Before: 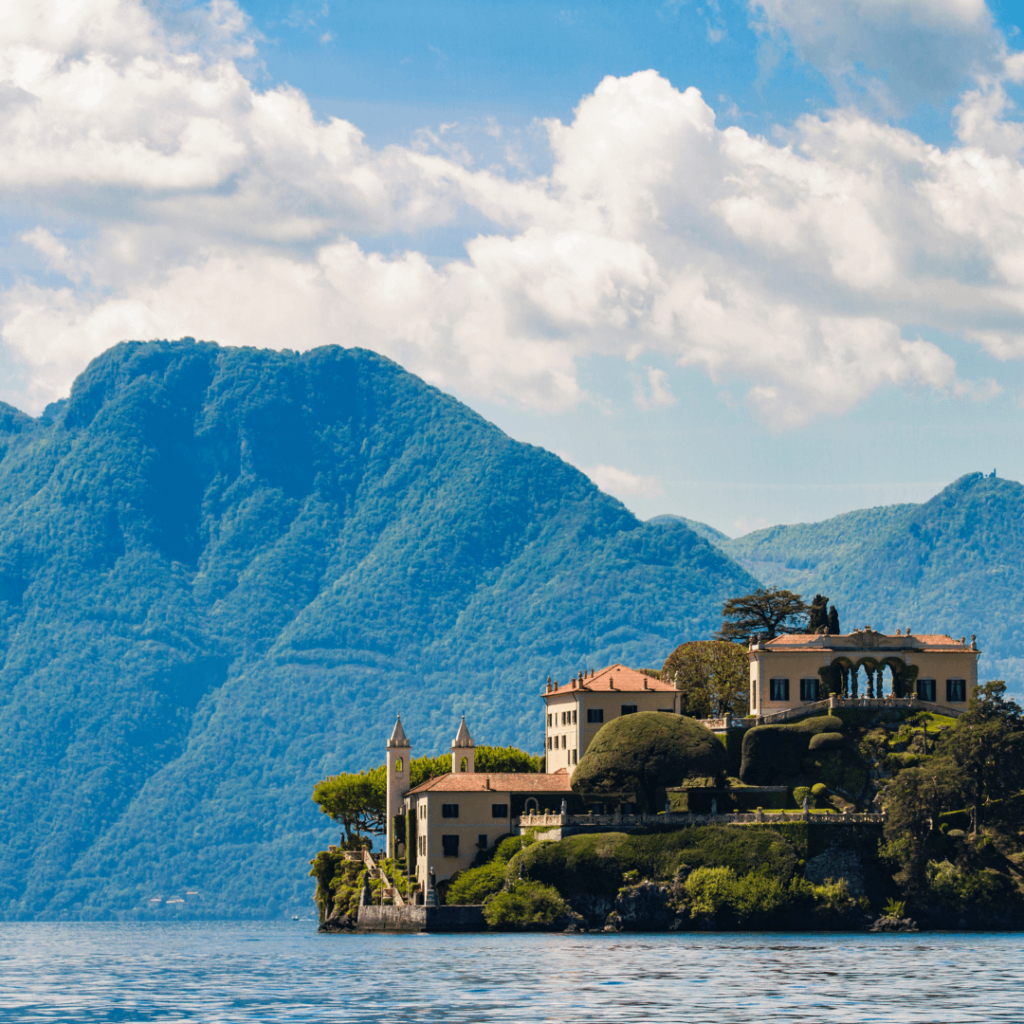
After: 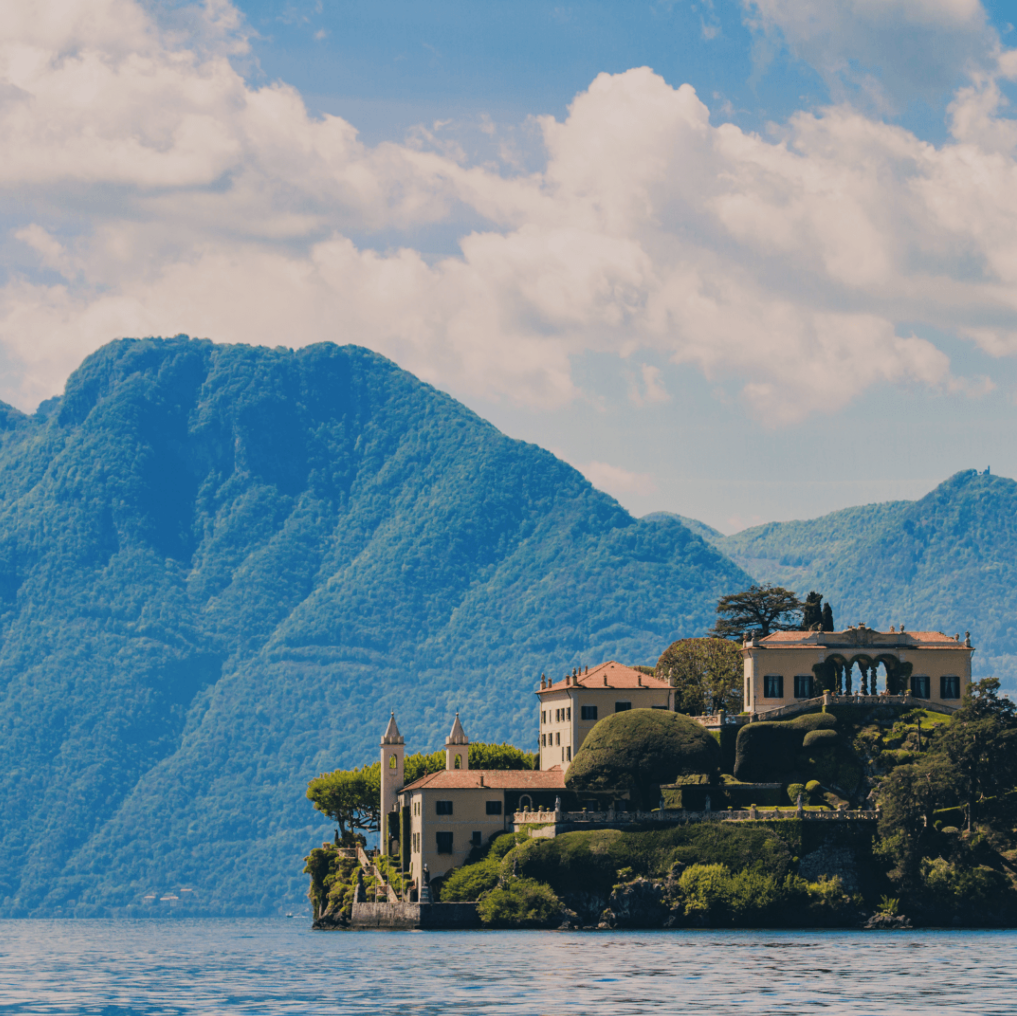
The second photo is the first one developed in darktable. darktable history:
color correction: highlights a* 5.43, highlights b* 5.35, shadows a* -4.24, shadows b* -5.02
exposure: black level correction -0.015, exposure -0.126 EV, compensate highlight preservation false
crop and rotate: left 0.59%, top 0.321%, bottom 0.402%
haze removal: strength 0.025, distance 0.25, compatibility mode true, adaptive false
filmic rgb: black relative exposure -7.65 EV, white relative exposure 4.56 EV, hardness 3.61
